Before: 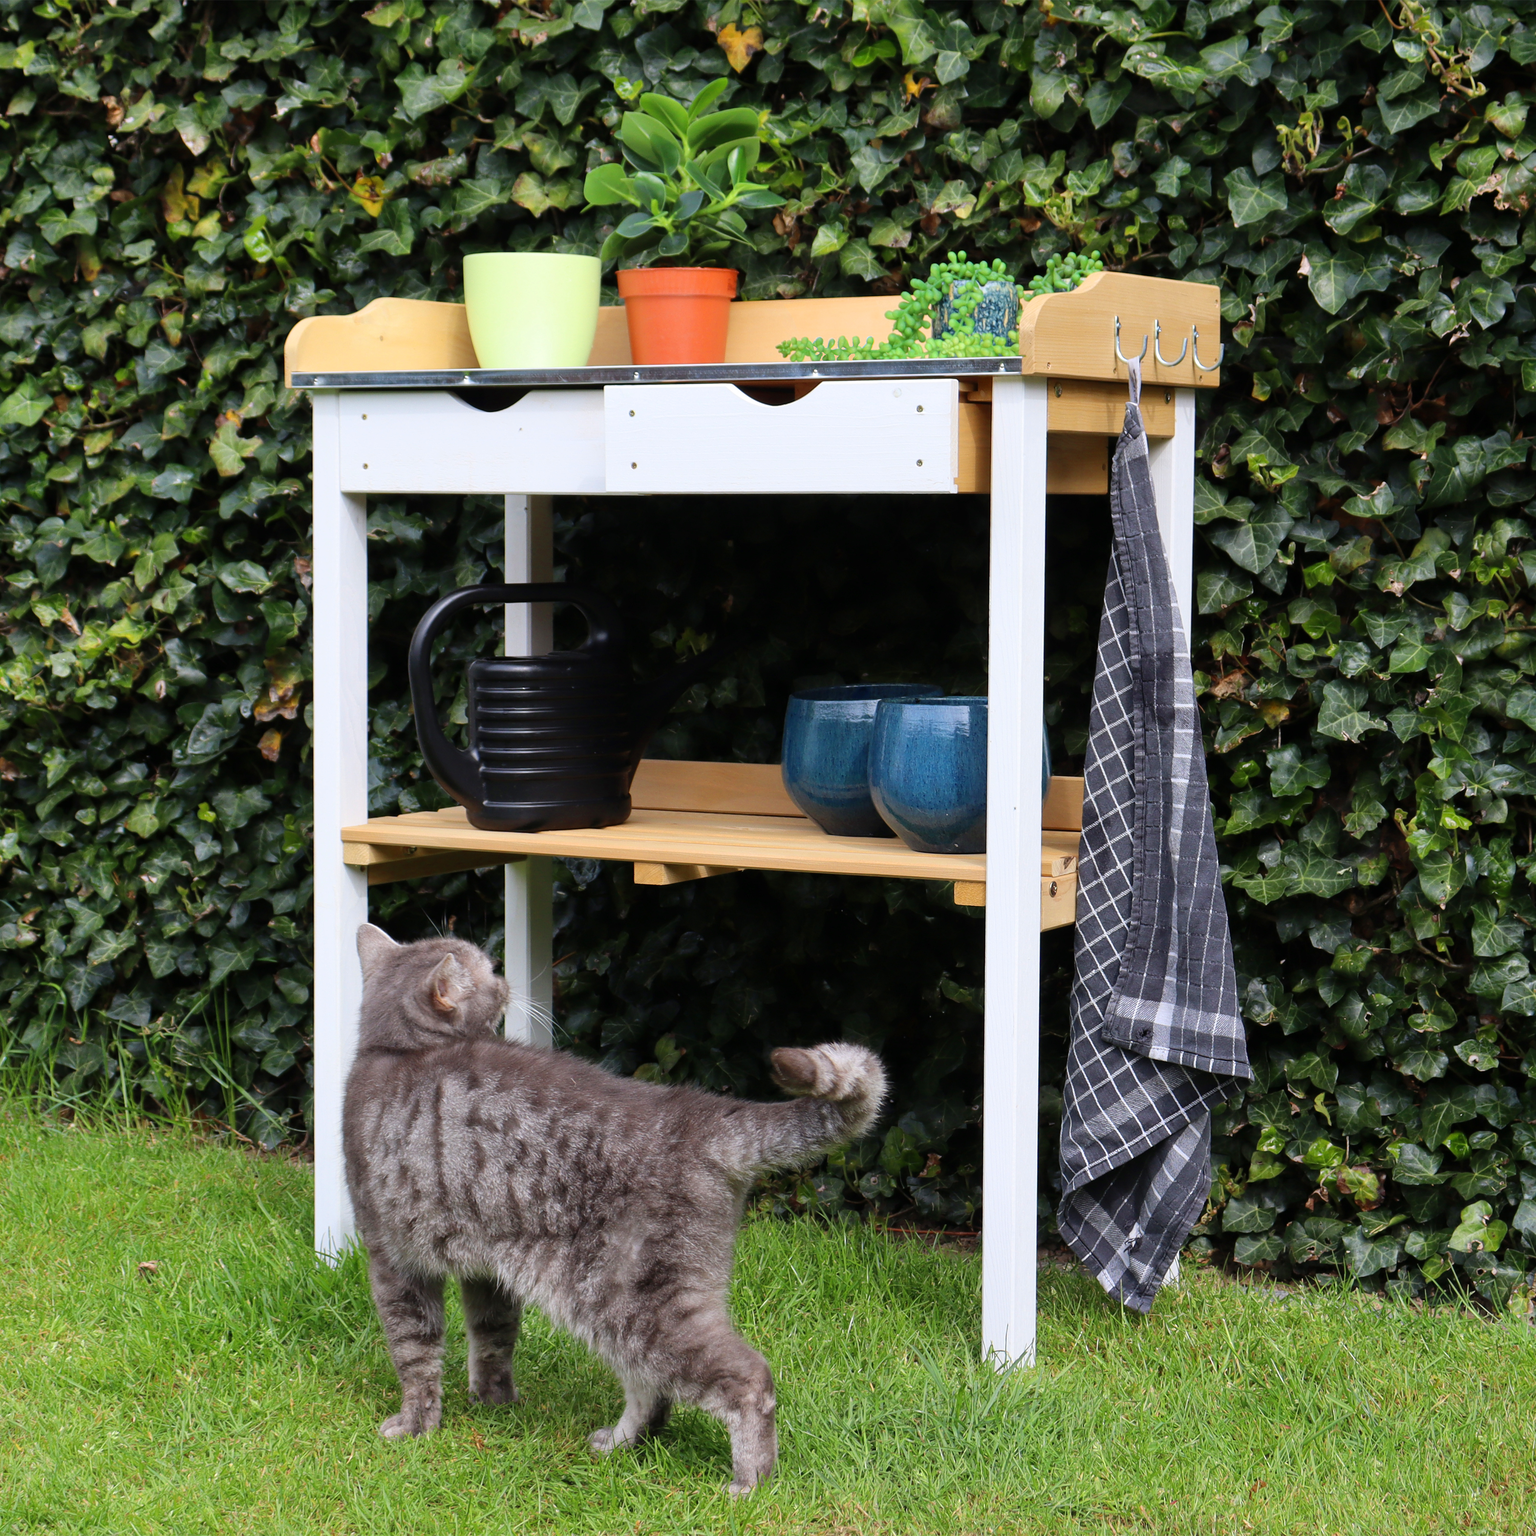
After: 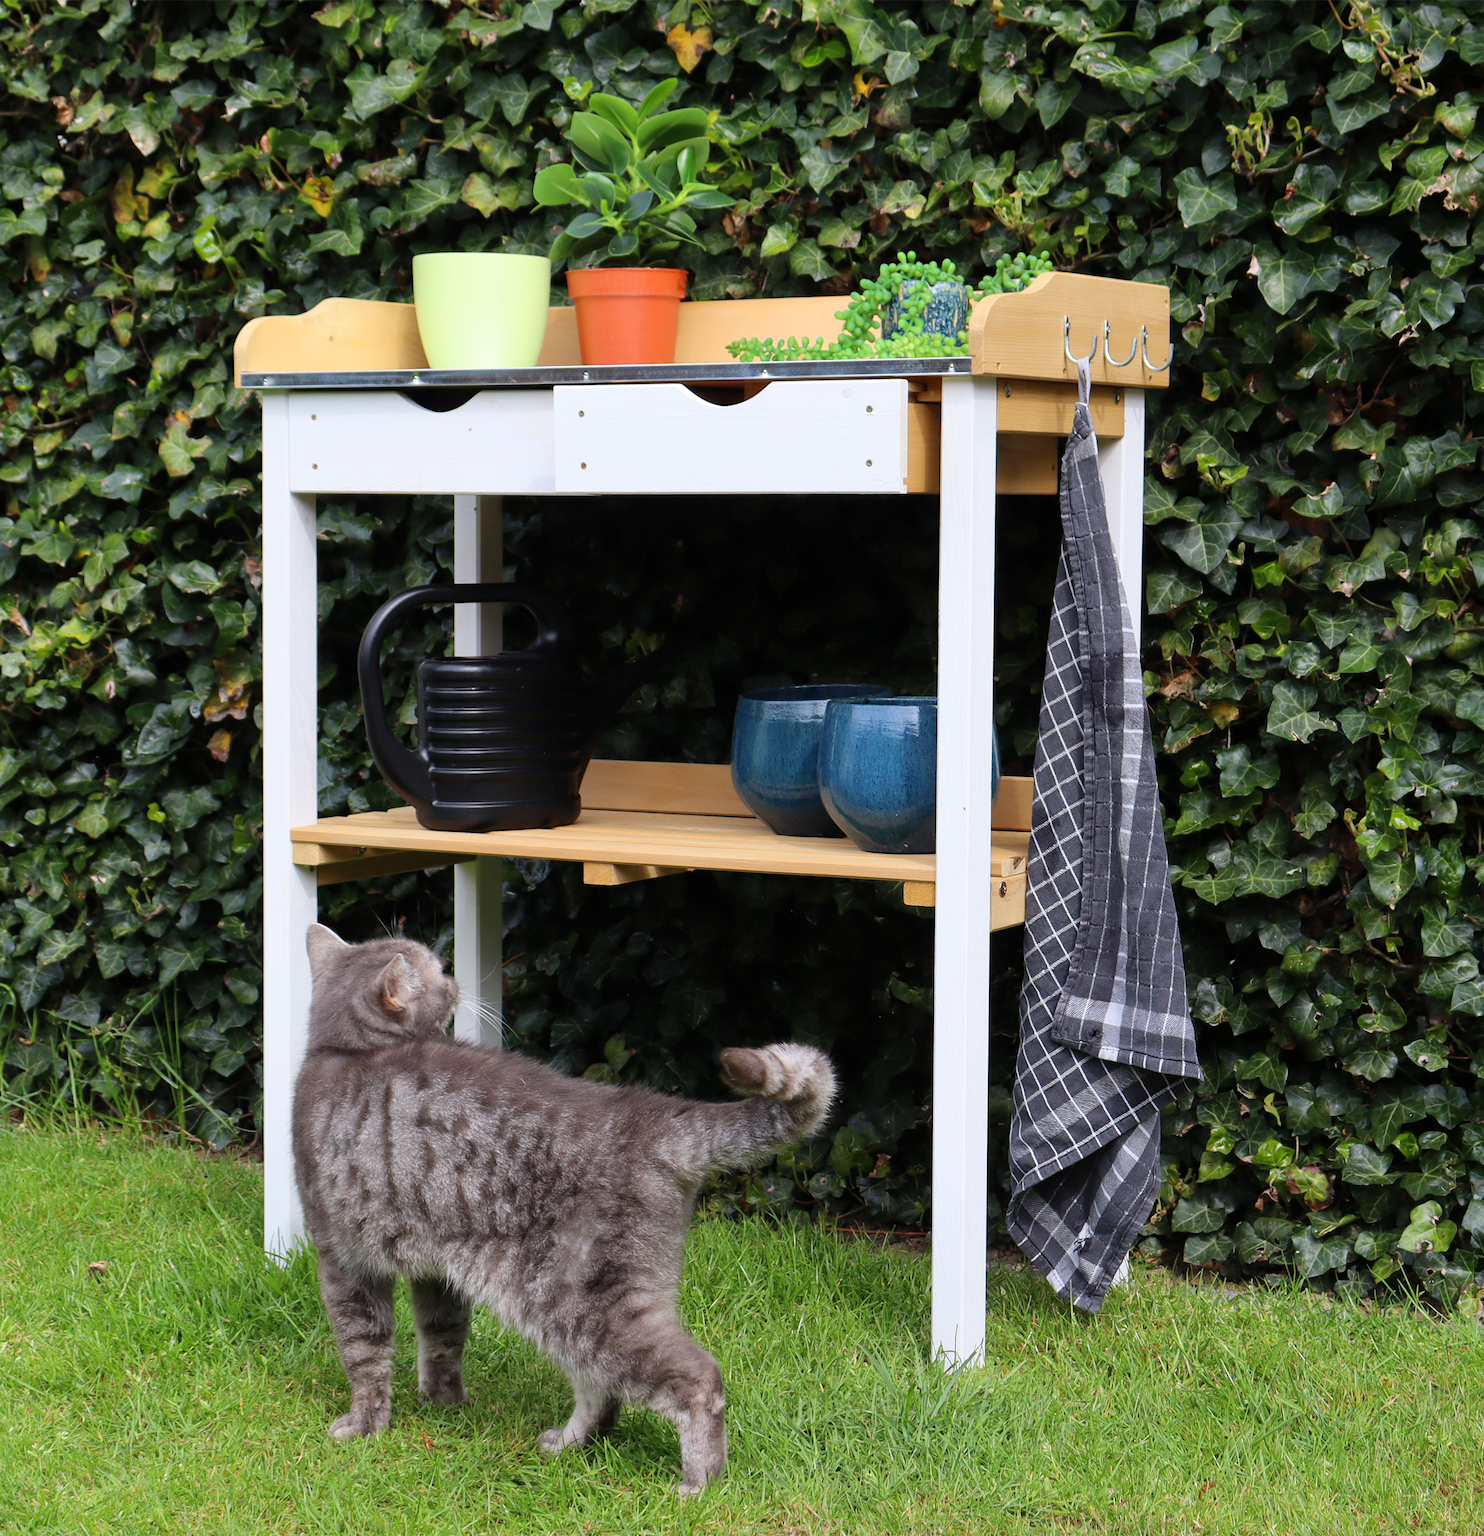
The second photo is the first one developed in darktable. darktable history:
crop and rotate: left 3.307%
